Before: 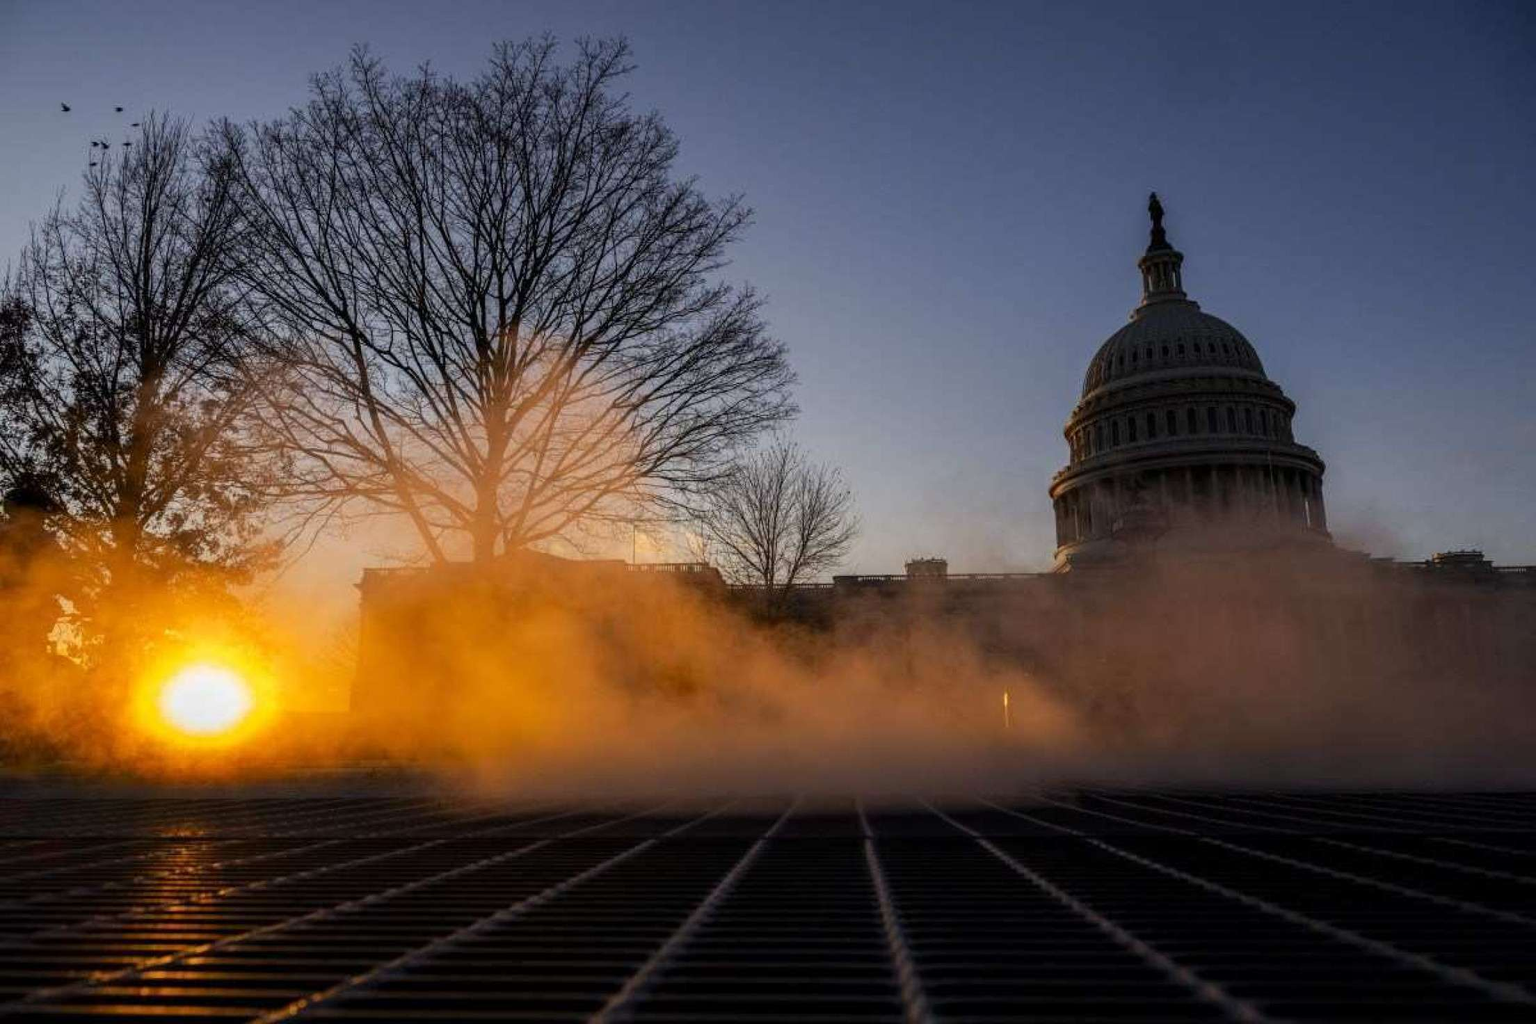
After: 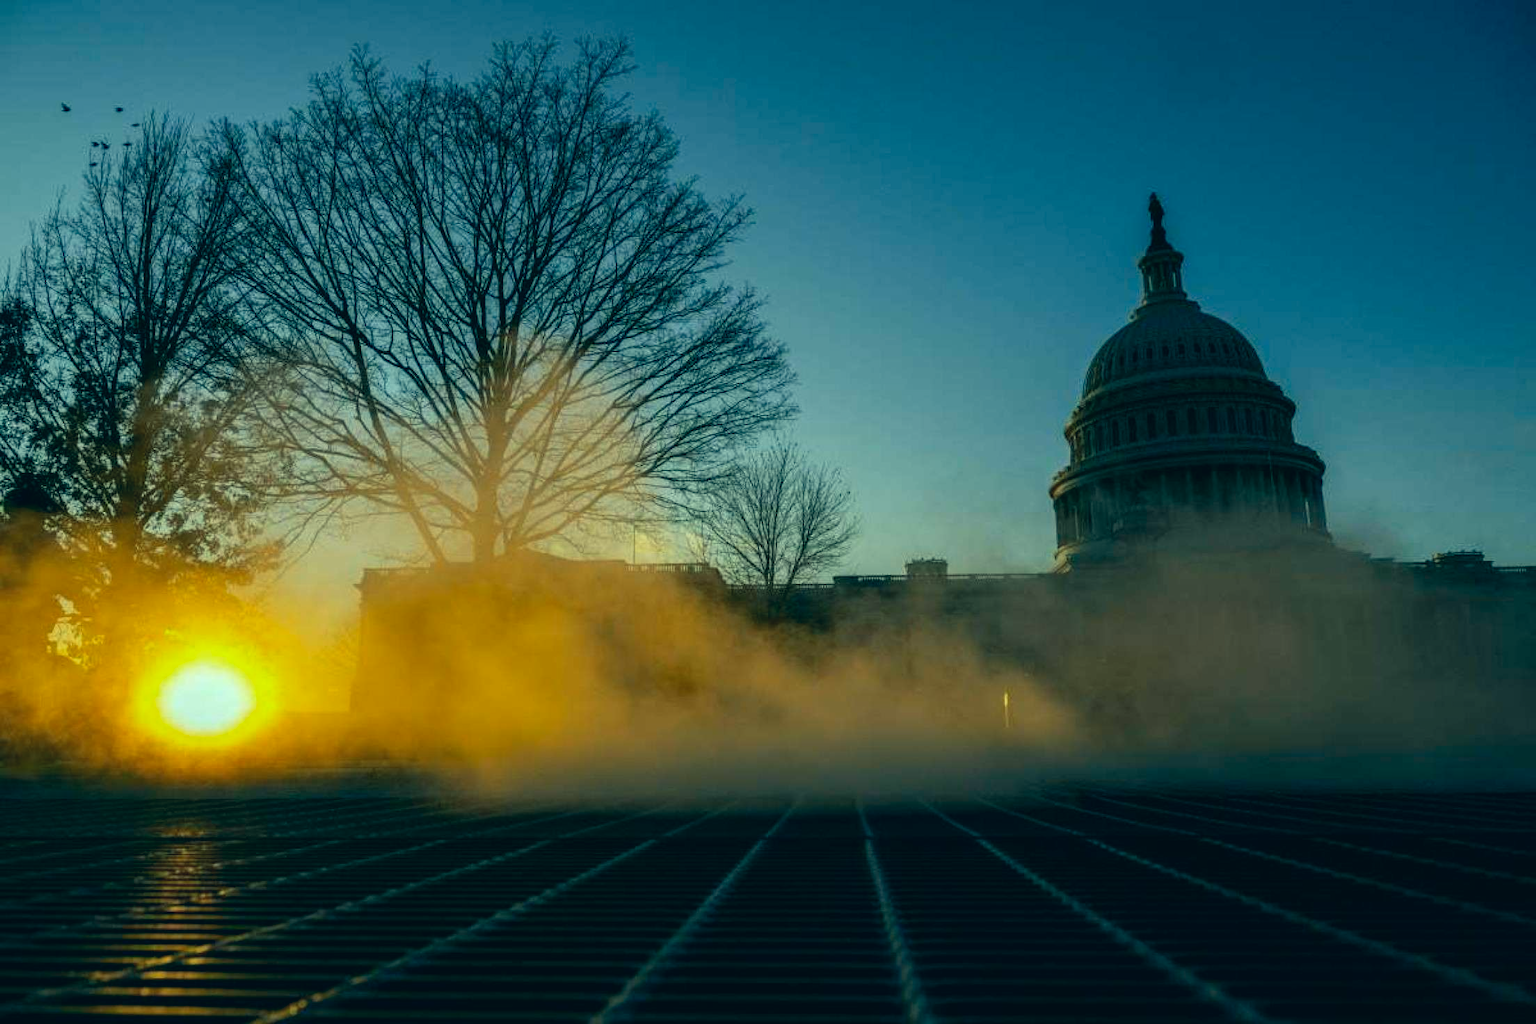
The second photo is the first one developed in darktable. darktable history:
color correction: highlights a* -20.08, highlights b* 9.8, shadows a* -20.4, shadows b* -10.76
rgb levels: preserve colors max RGB
